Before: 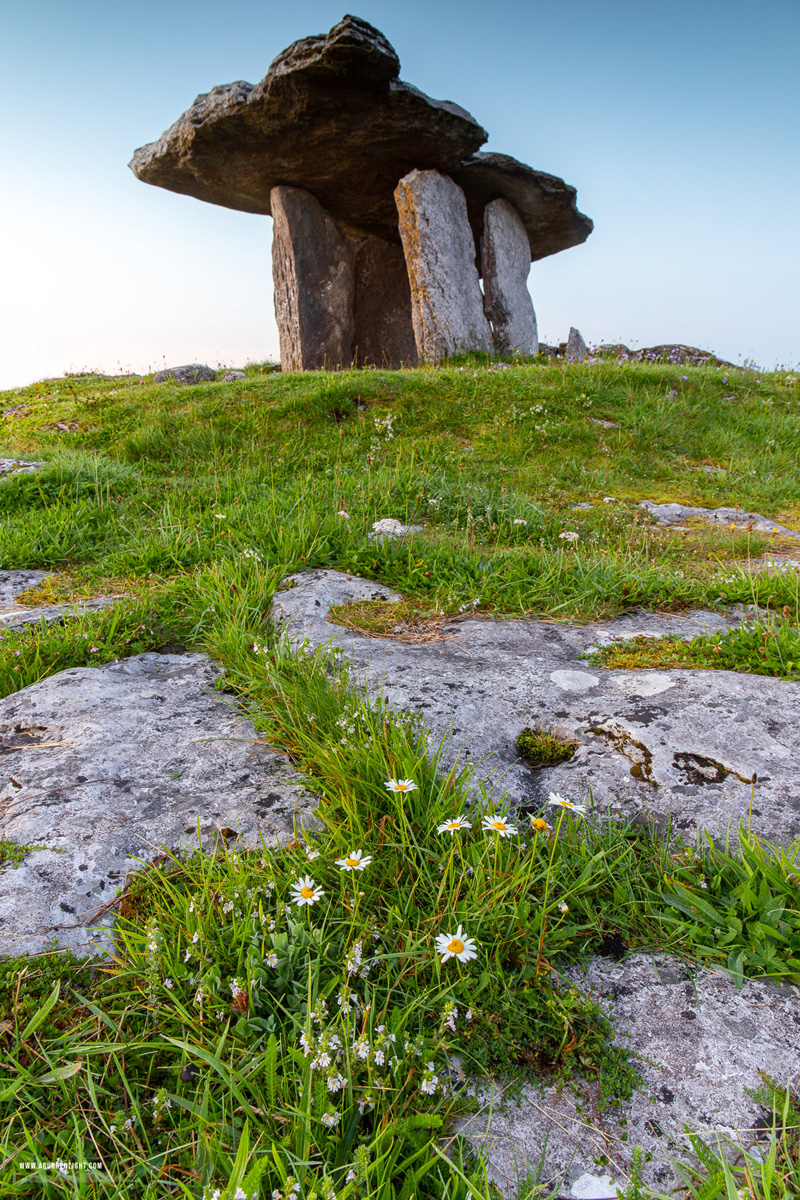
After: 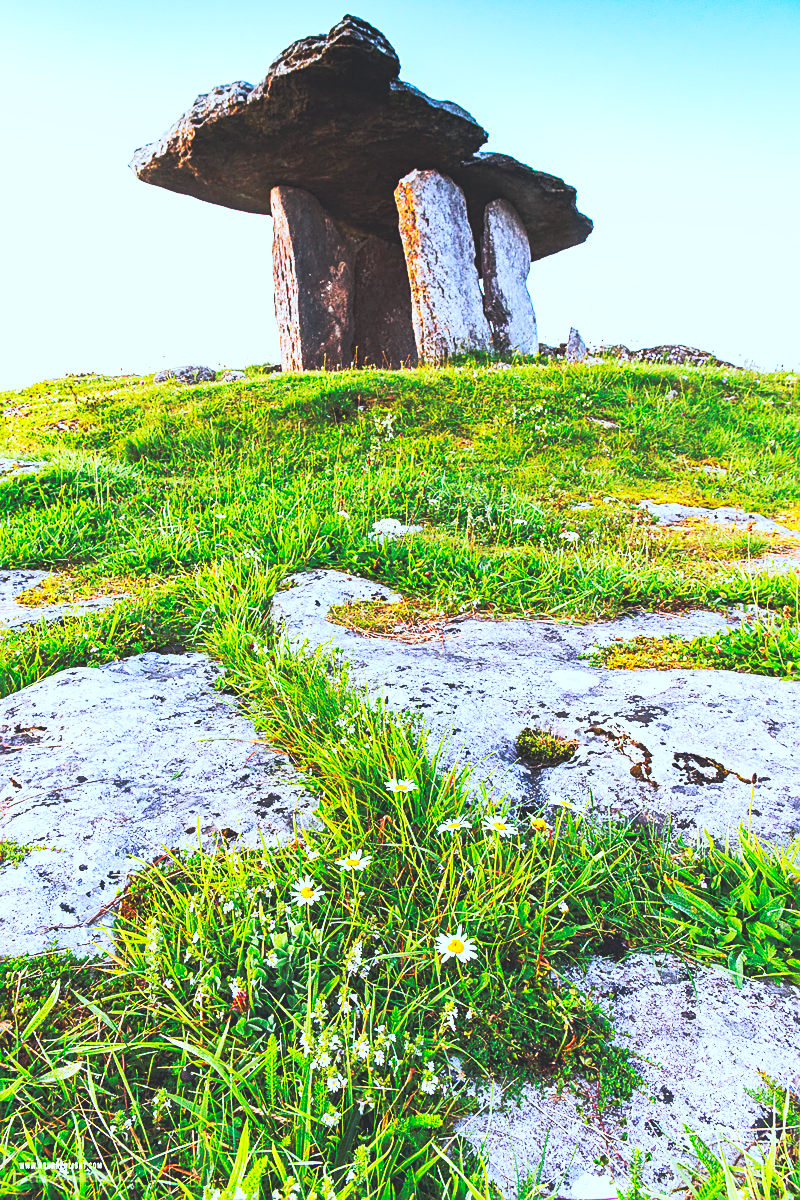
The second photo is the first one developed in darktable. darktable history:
color correction: highlights a* -2.37, highlights b* -18.58
contrast brightness saturation: contrast 0.034, brightness 0.069, saturation 0.131
base curve: curves: ch0 [(0, 0.015) (0.085, 0.116) (0.134, 0.298) (0.19, 0.545) (0.296, 0.764) (0.599, 0.982) (1, 1)], preserve colors none
sharpen: on, module defaults
